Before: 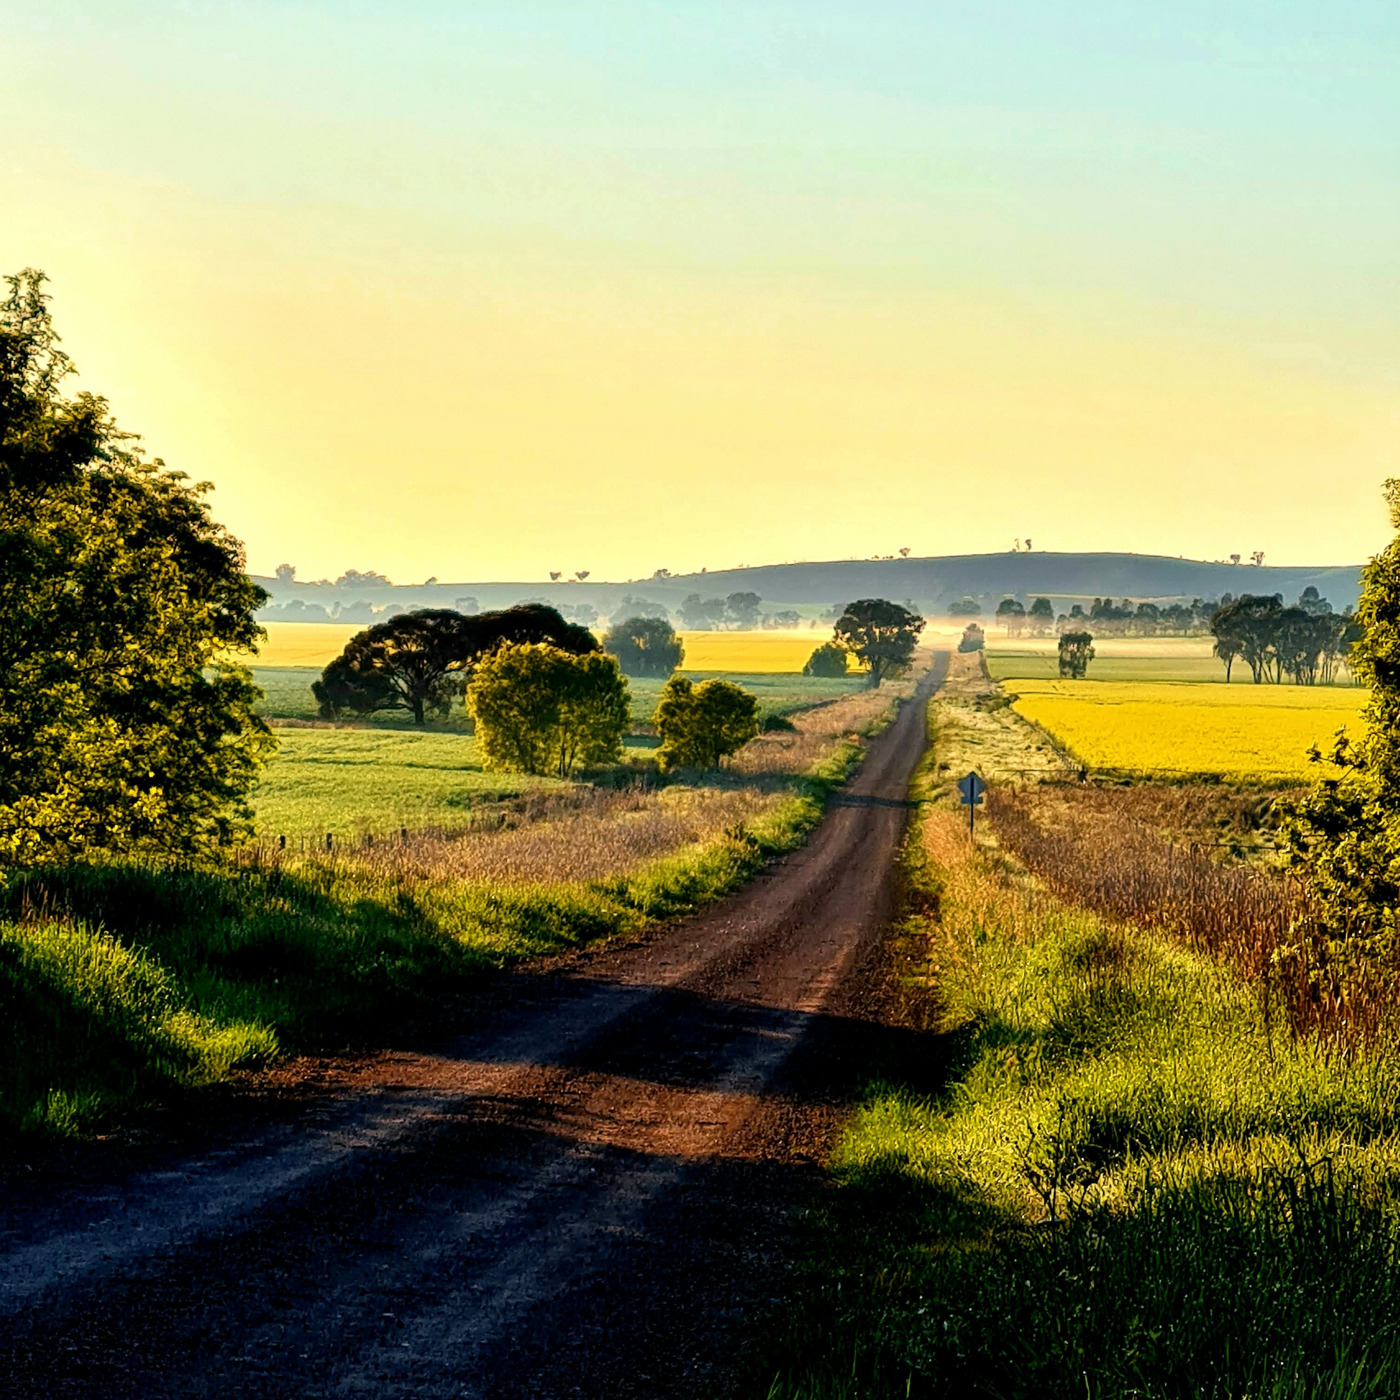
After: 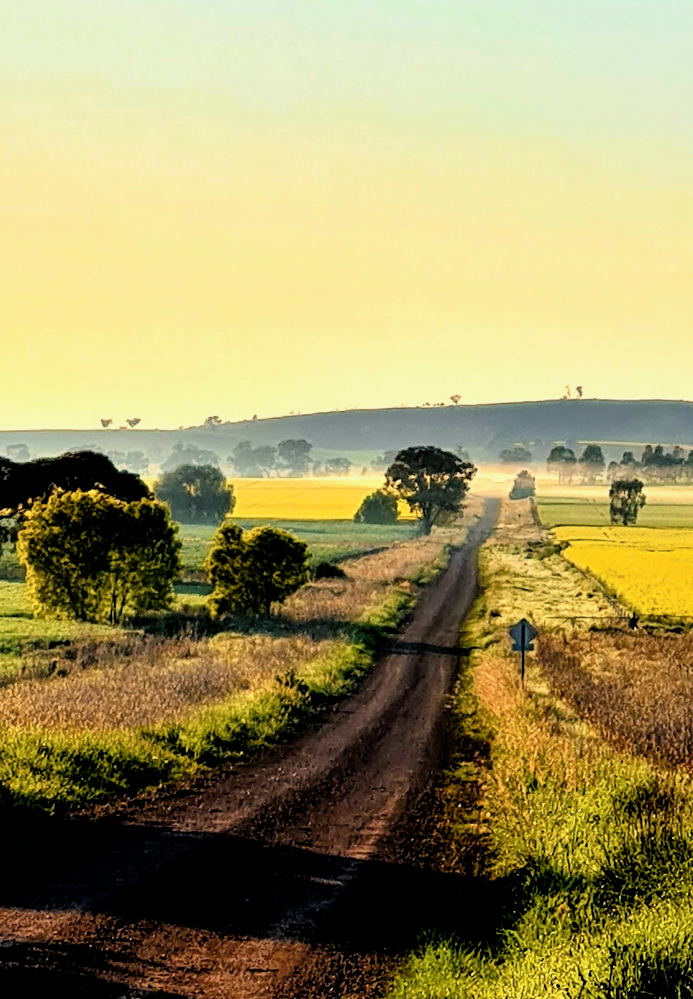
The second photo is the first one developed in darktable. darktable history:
crop: left 32.075%, top 10.976%, right 18.355%, bottom 17.596%
filmic rgb: black relative exposure -4.93 EV, white relative exposure 2.84 EV, hardness 3.72
